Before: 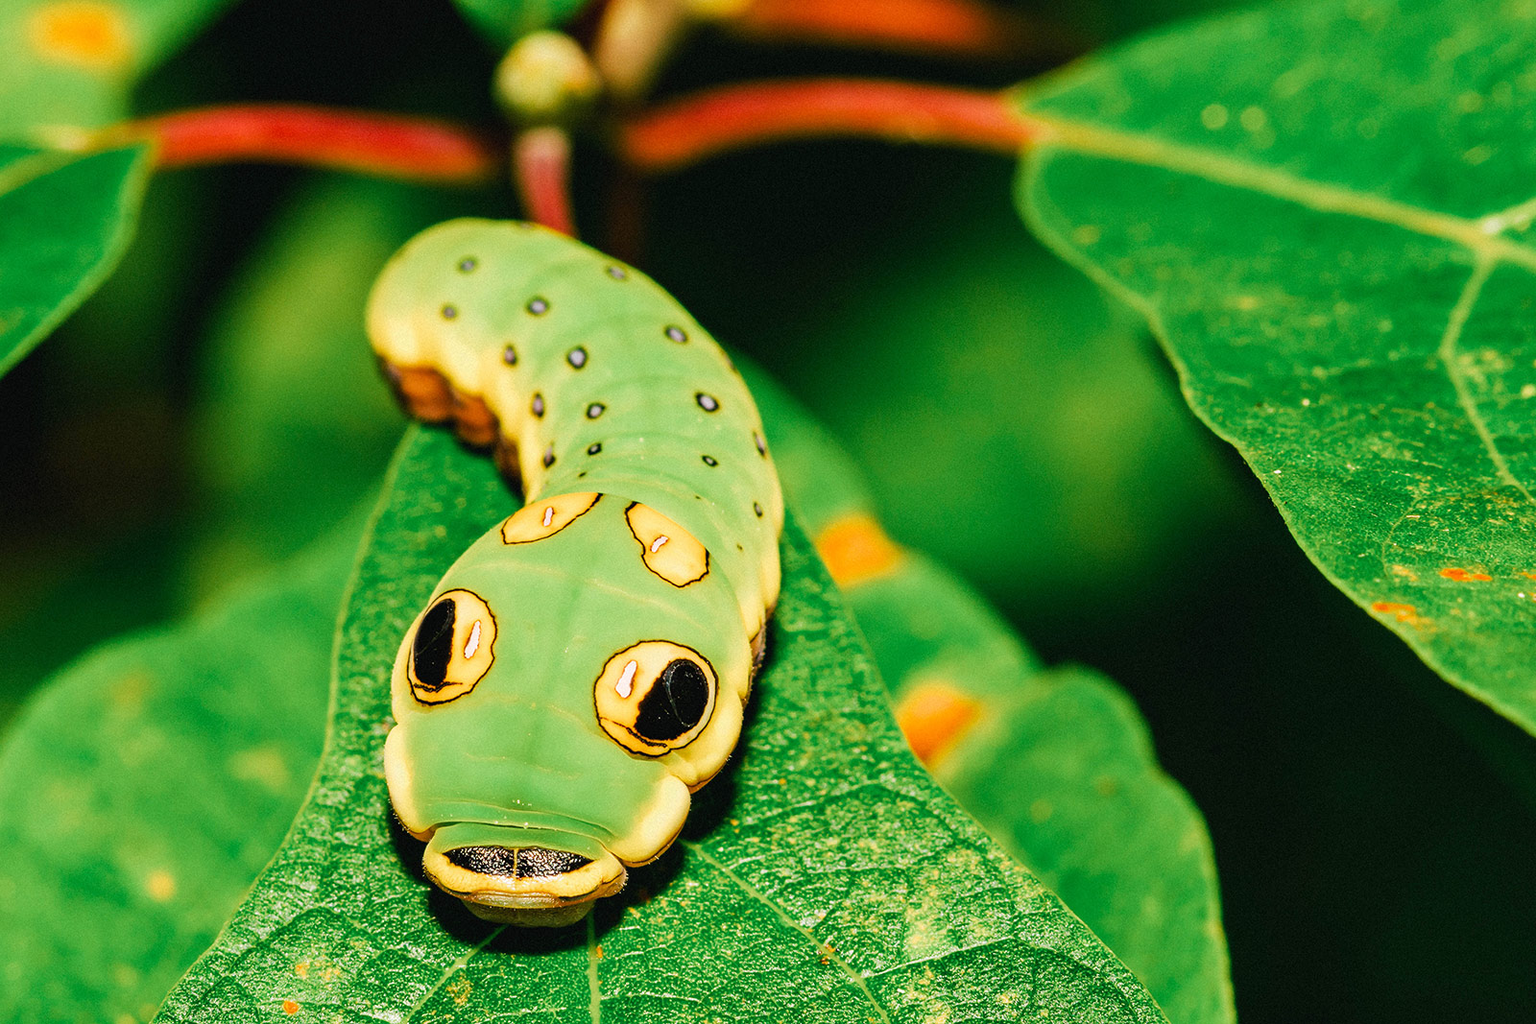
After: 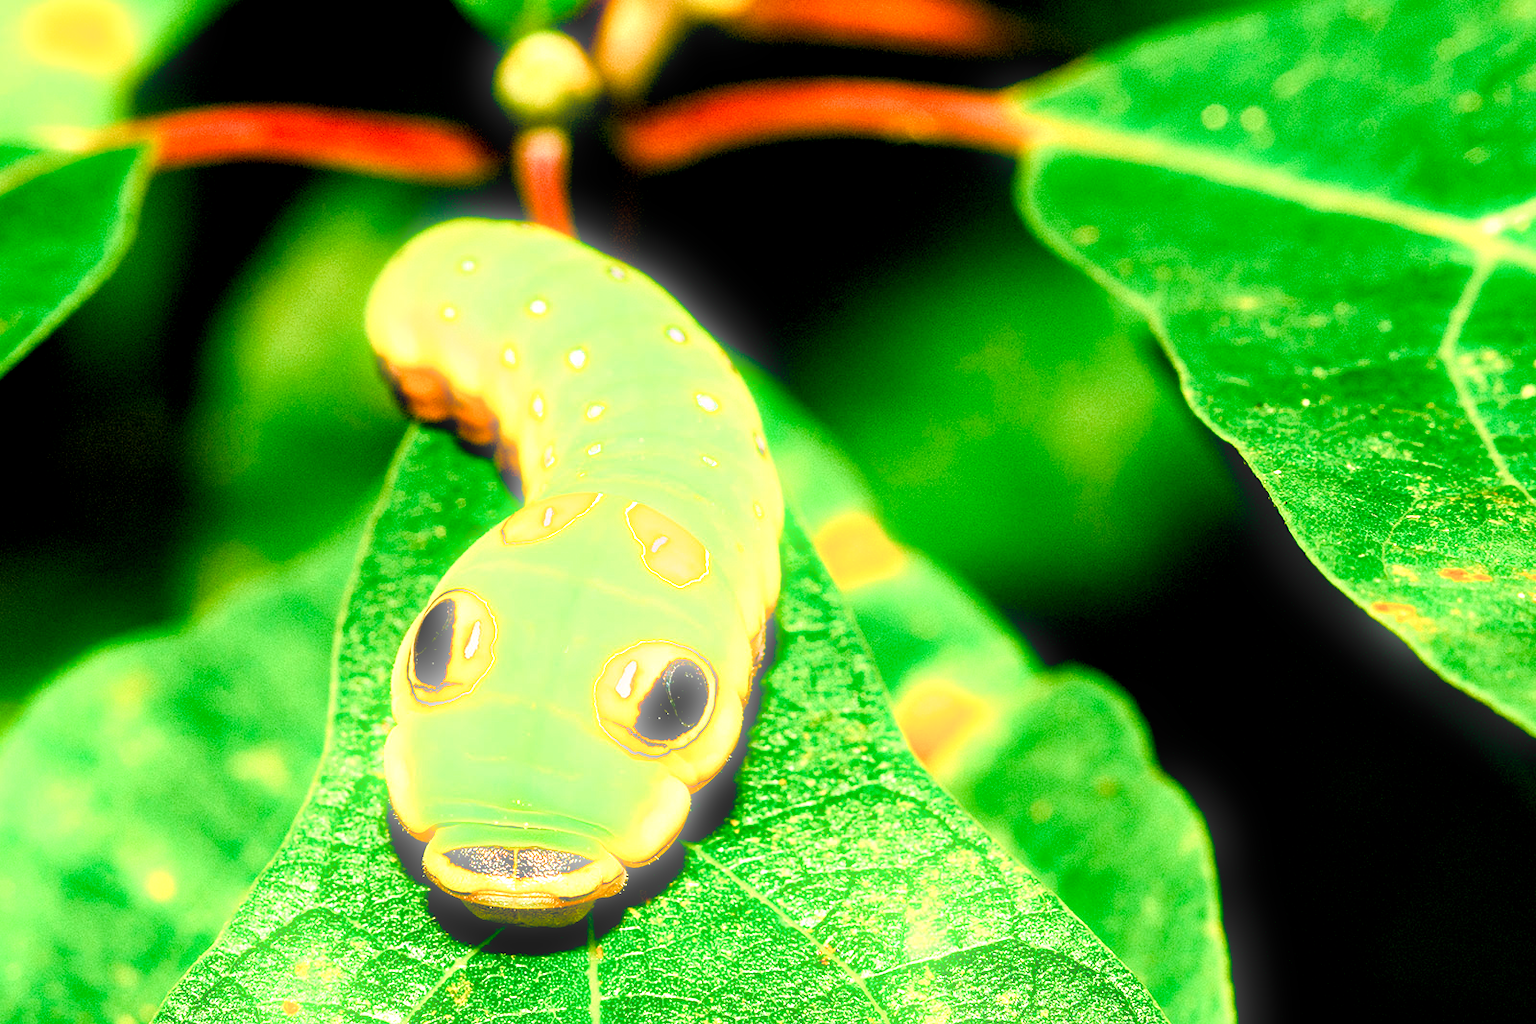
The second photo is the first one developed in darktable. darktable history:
bloom: size 5%, threshold 95%, strength 15%
color balance rgb: shadows lift › luminance -9.41%, highlights gain › luminance 17.6%, global offset › luminance -1.45%, perceptual saturation grading › highlights -17.77%, perceptual saturation grading › mid-tones 33.1%, perceptual saturation grading › shadows 50.52%, global vibrance 24.22%
exposure: black level correction 0, exposure 0.7 EV, compensate exposure bias true, compensate highlight preservation false
